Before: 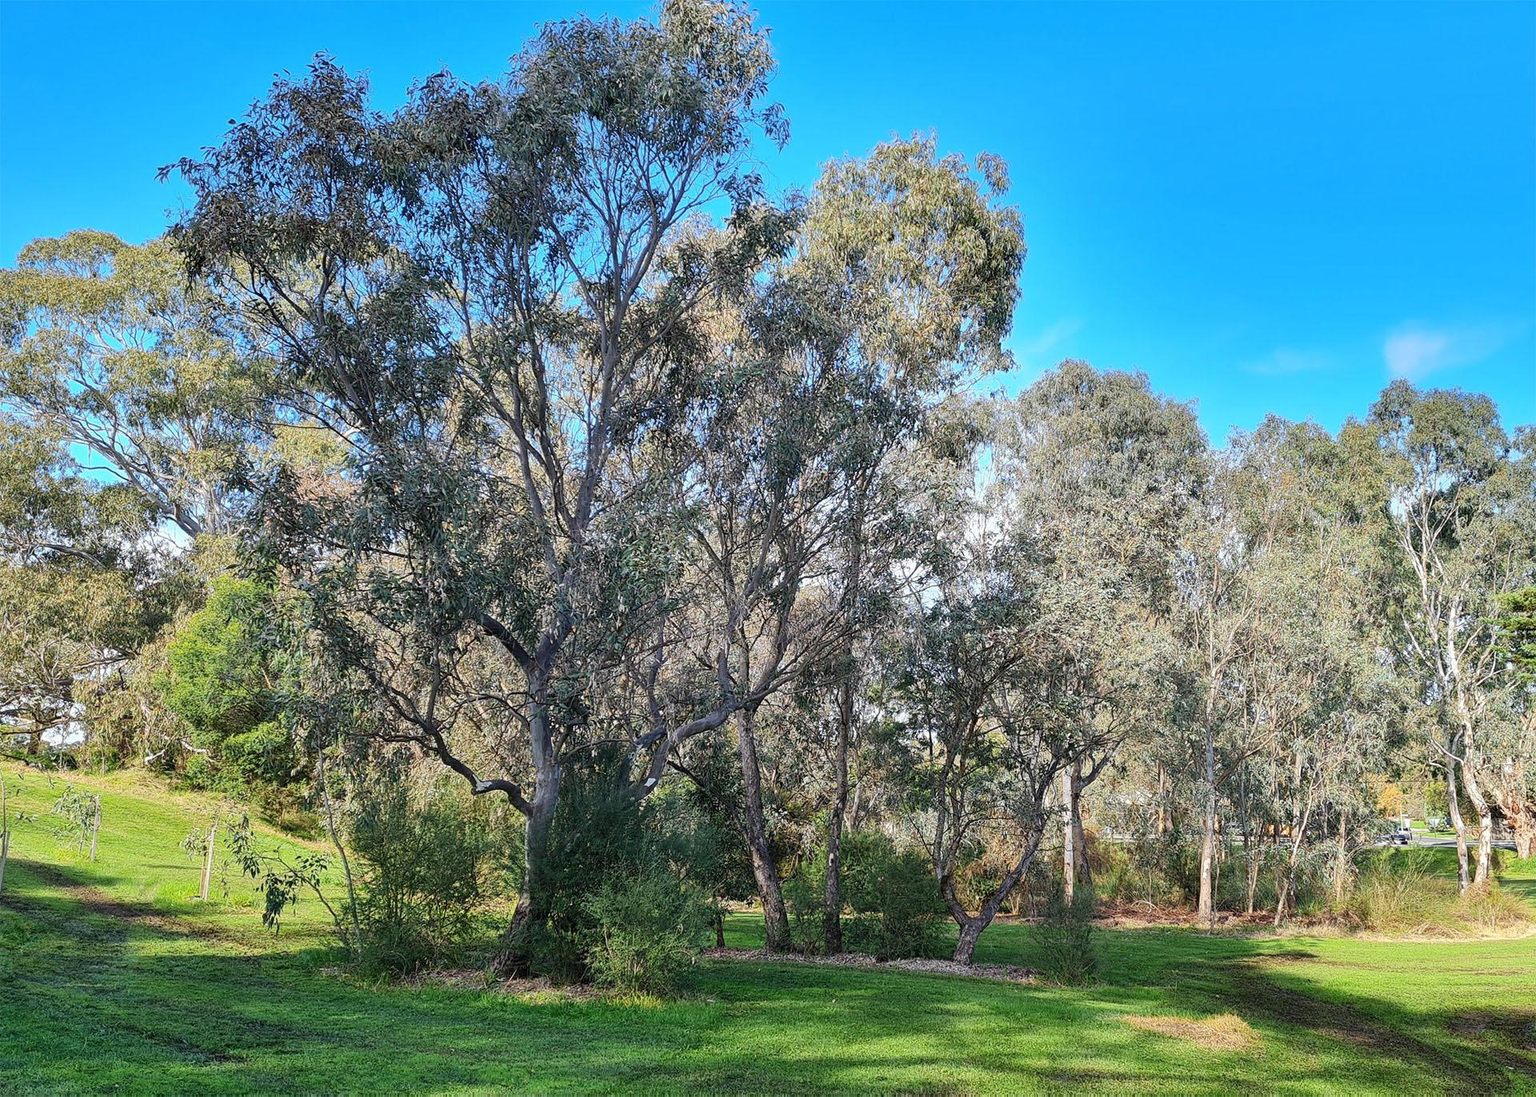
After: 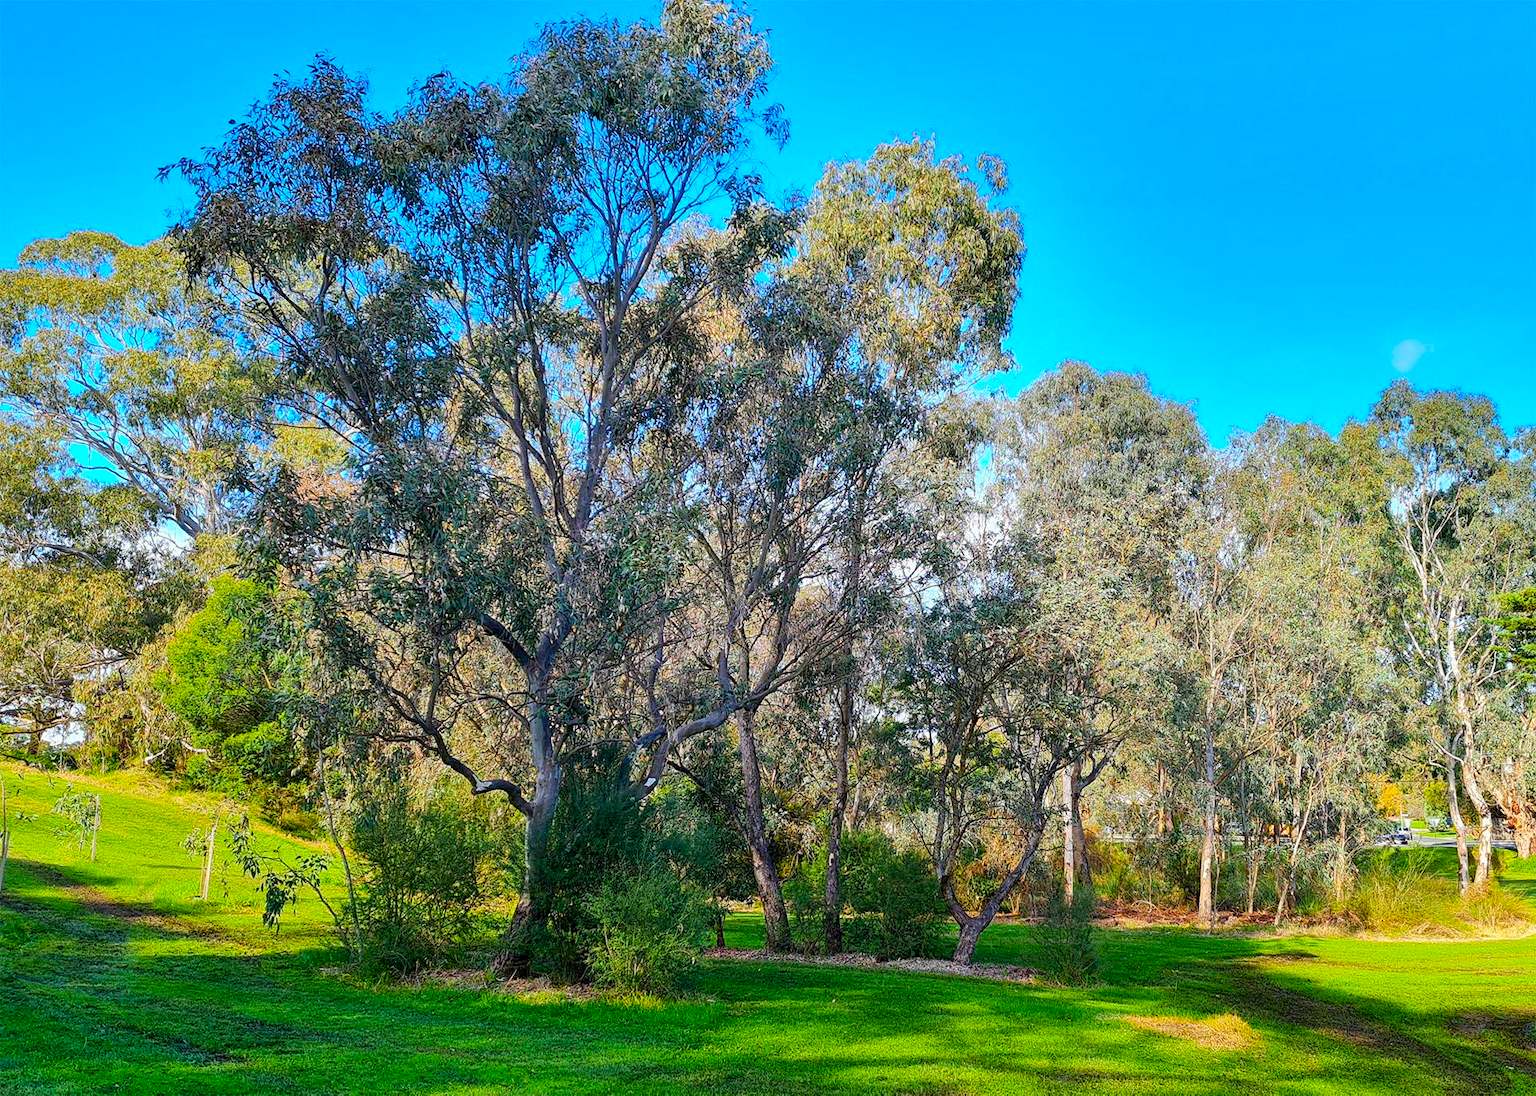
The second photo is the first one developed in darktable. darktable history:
contrast brightness saturation: contrast 0.042, saturation 0.152
color balance rgb: shadows lift › chroma 0.7%, shadows lift › hue 115.78°, global offset › luminance -0.511%, linear chroma grading › global chroma 8.006%, perceptual saturation grading › global saturation 30.764%, perceptual brilliance grading › global brilliance 2.721%, perceptual brilliance grading › highlights -2.346%, perceptual brilliance grading › shadows 2.896%, global vibrance 20%
